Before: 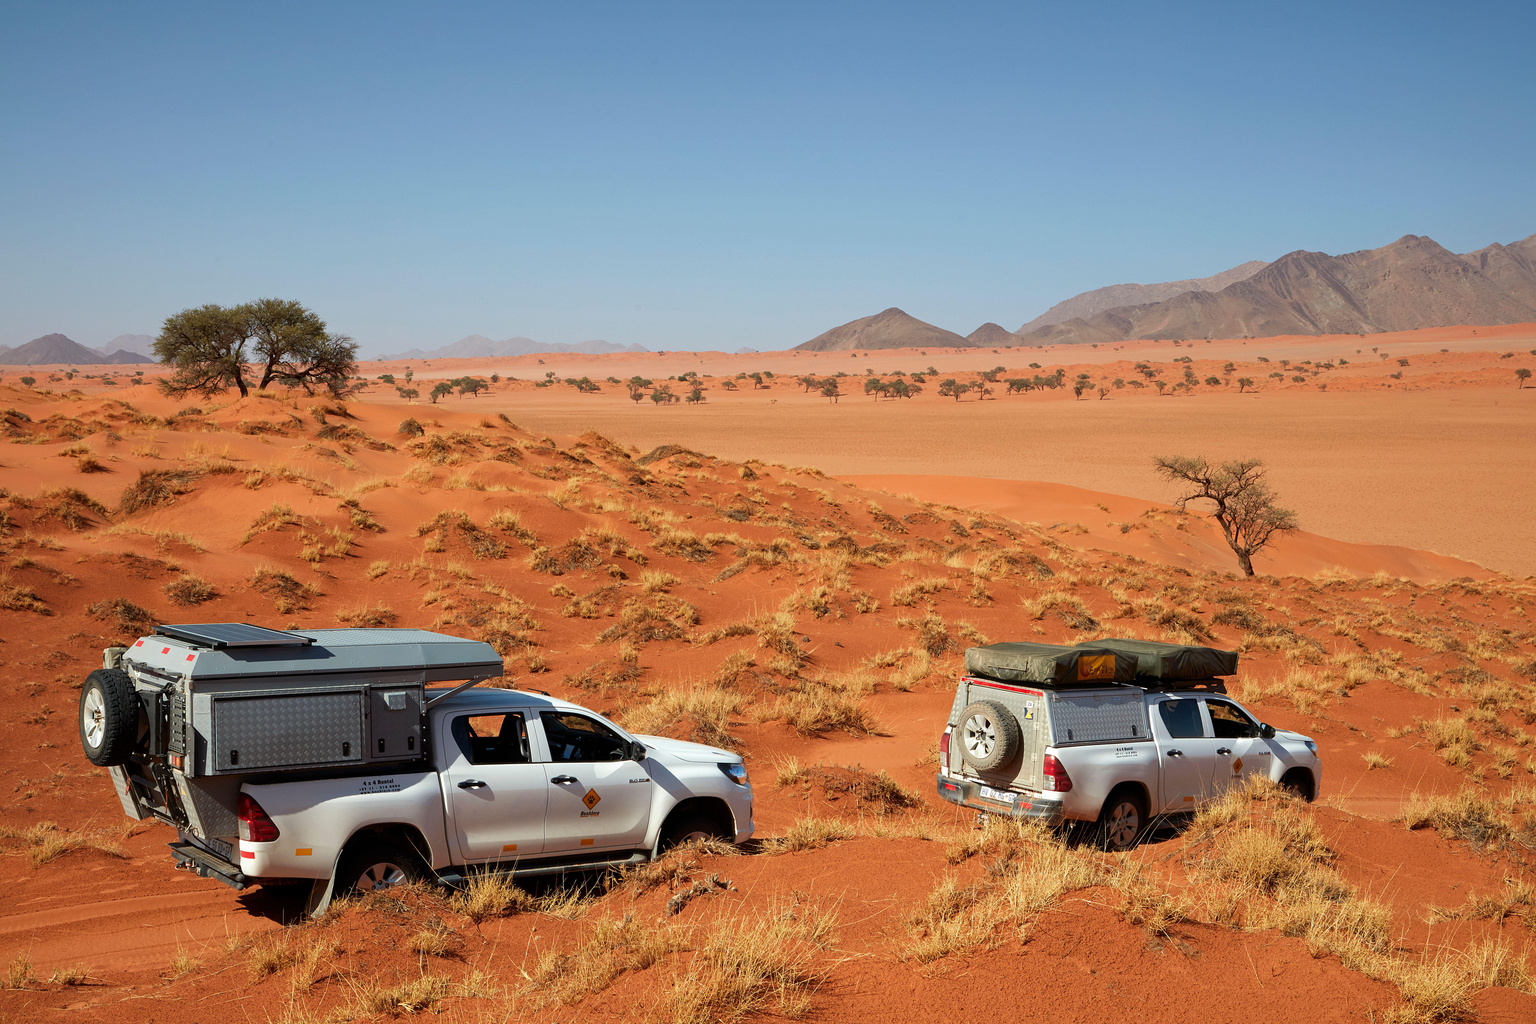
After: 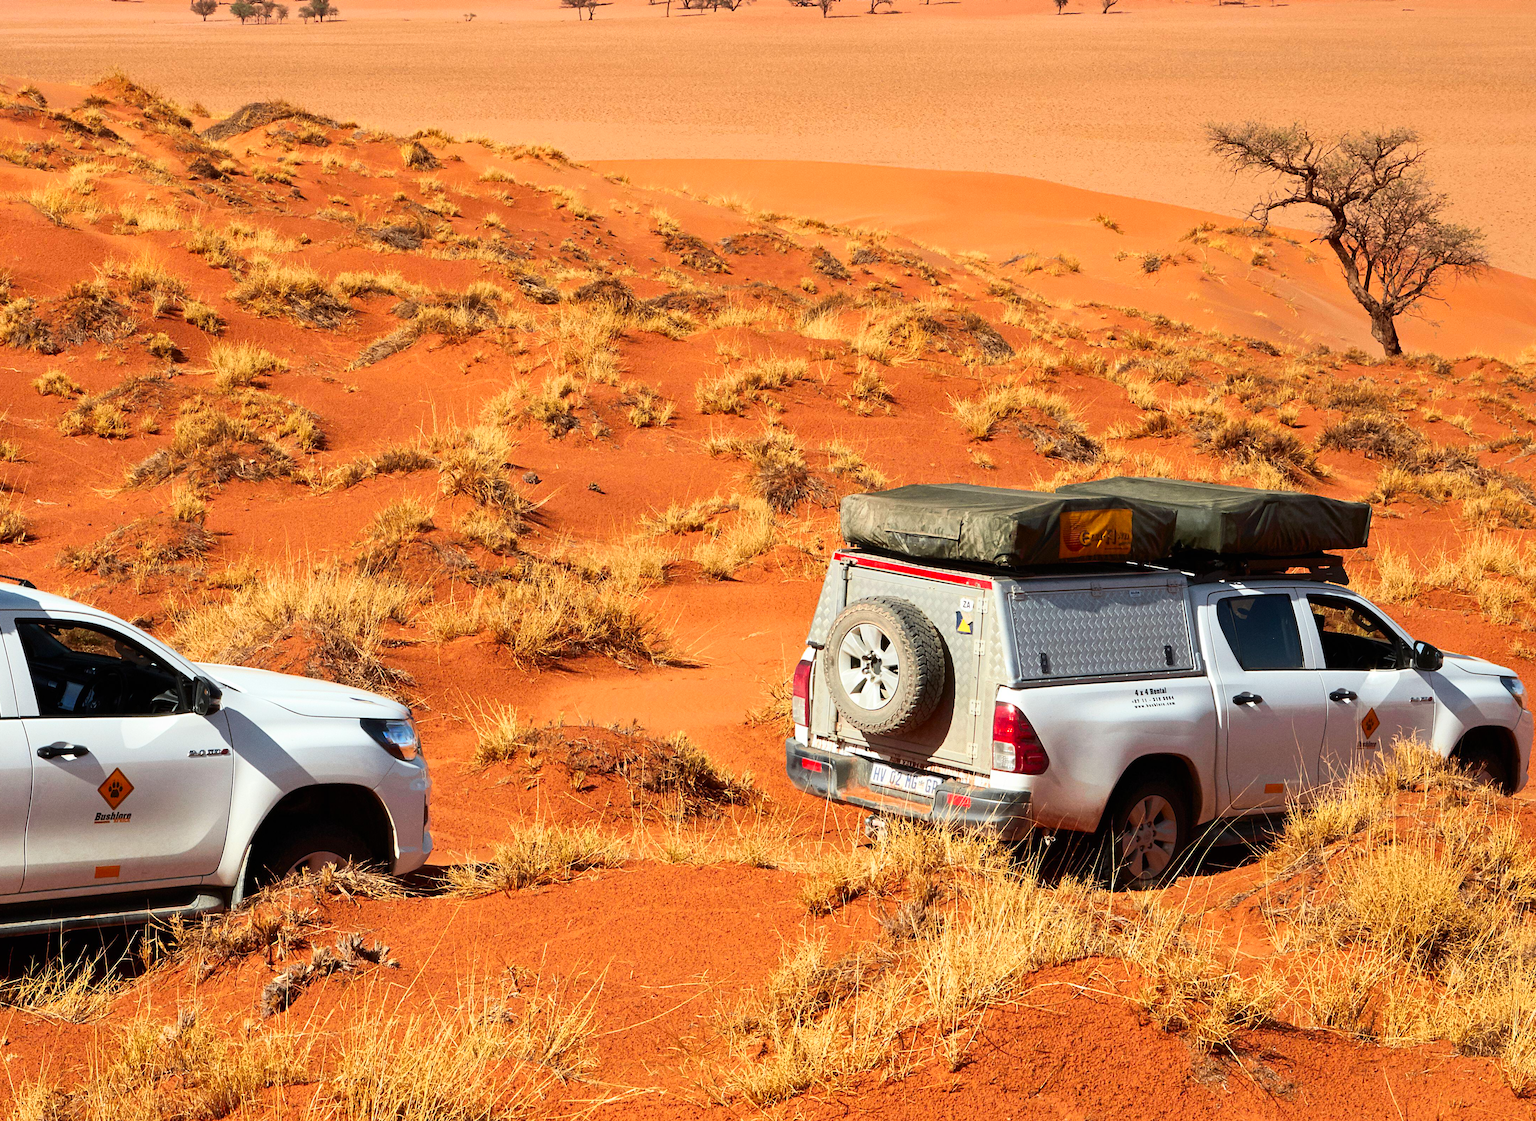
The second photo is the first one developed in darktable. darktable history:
tone curve: curves: ch0 [(0, 0.003) (0.117, 0.101) (0.257, 0.246) (0.408, 0.432) (0.632, 0.716) (0.795, 0.884) (1, 1)]; ch1 [(0, 0) (0.227, 0.197) (0.405, 0.421) (0.501, 0.501) (0.522, 0.526) (0.546, 0.564) (0.589, 0.602) (0.696, 0.761) (0.976, 0.992)]; ch2 [(0, 0) (0.208, 0.176) (0.377, 0.38) (0.5, 0.5) (0.537, 0.534) (0.571, 0.577) (0.627, 0.64) (0.698, 0.76) (1, 1)], color space Lab, independent channels, preserve colors none
crop: left 34.626%, top 38.363%, right 13.824%, bottom 5.192%
